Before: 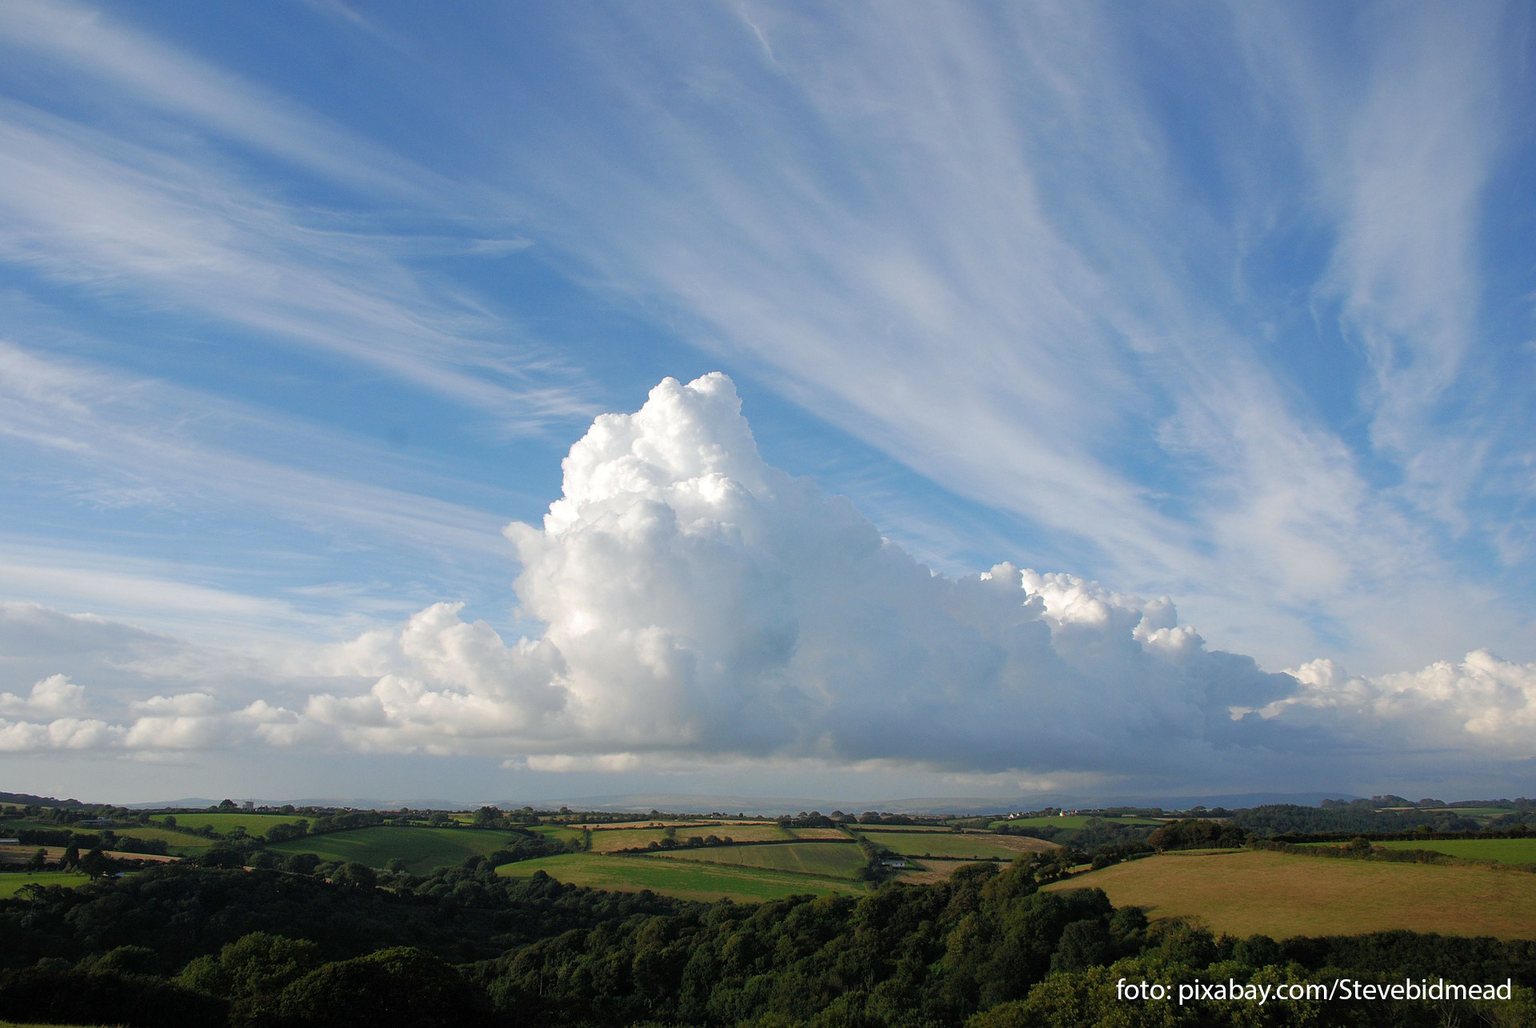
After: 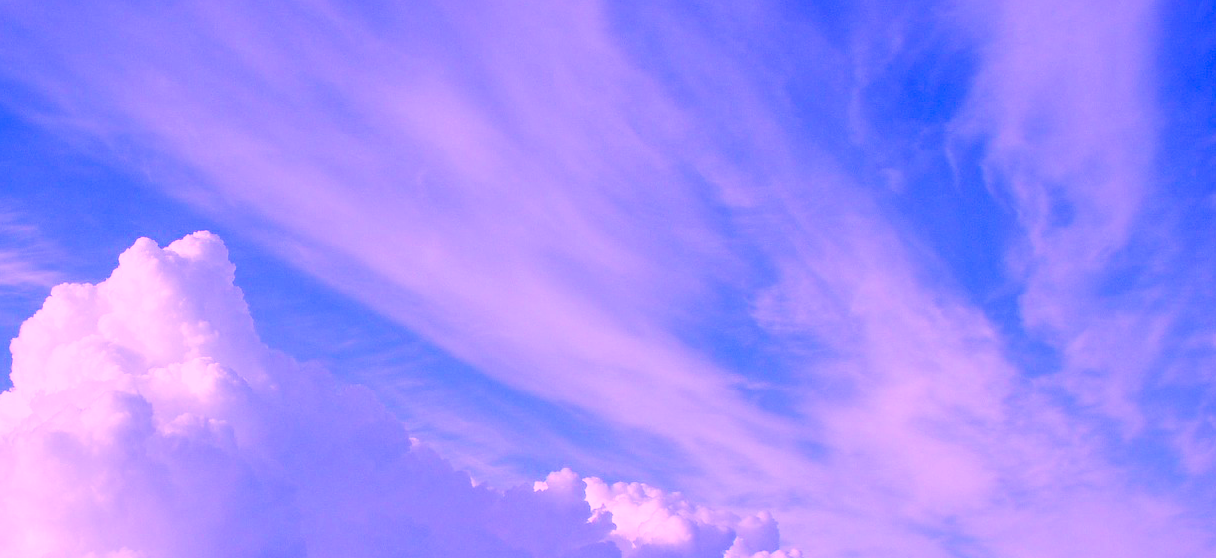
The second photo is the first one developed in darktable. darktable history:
color calibration: illuminant custom, x 0.38, y 0.483, temperature 4444.27 K
crop: left 36.071%, top 18.24%, right 0.577%, bottom 38.265%
contrast brightness saturation: contrast 0.163, saturation 0.322
